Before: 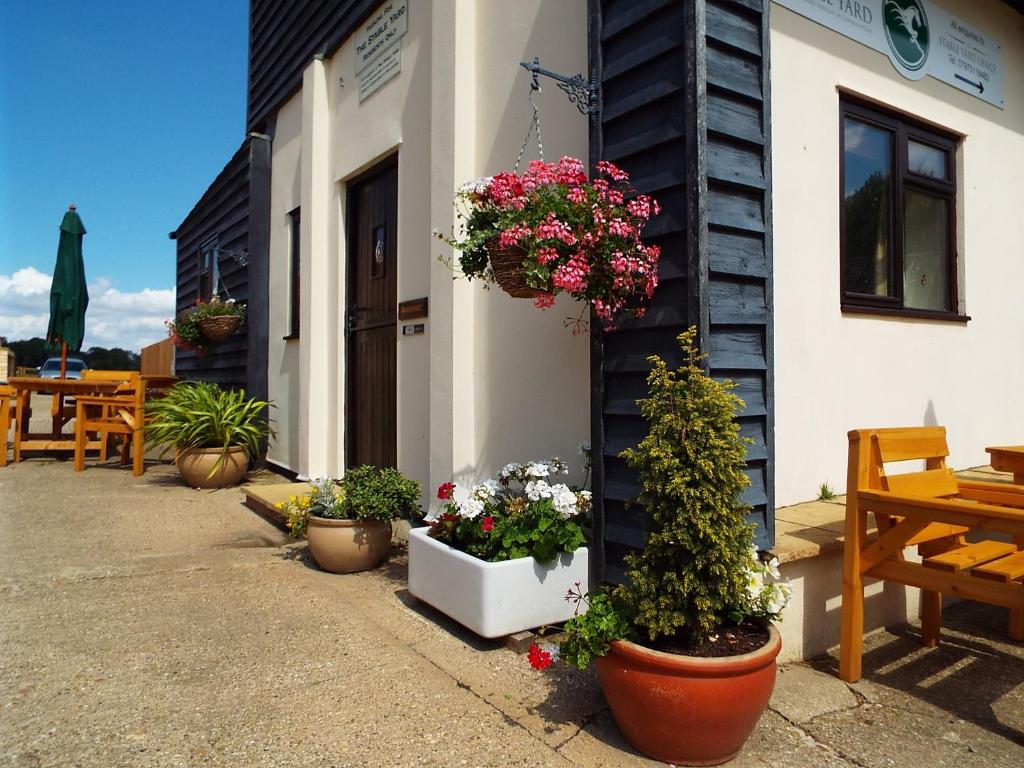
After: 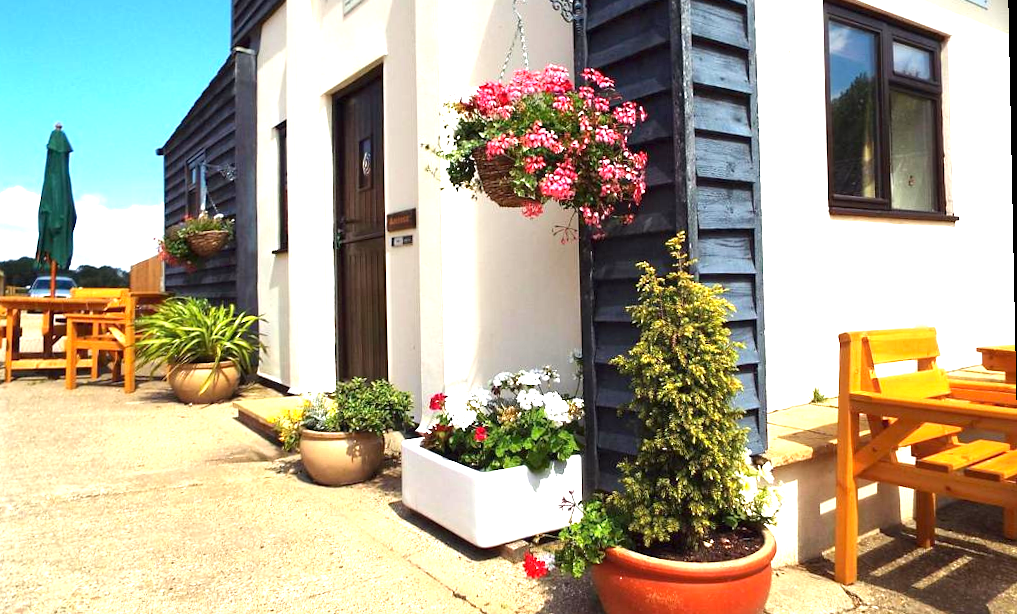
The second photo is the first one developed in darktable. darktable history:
rotate and perspective: rotation -1.17°, automatic cropping off
exposure: black level correction 0, exposure 1.55 EV, compensate exposure bias true, compensate highlight preservation false
crop and rotate: left 1.814%, top 12.818%, right 0.25%, bottom 9.225%
white balance: emerald 1
tone equalizer: on, module defaults
